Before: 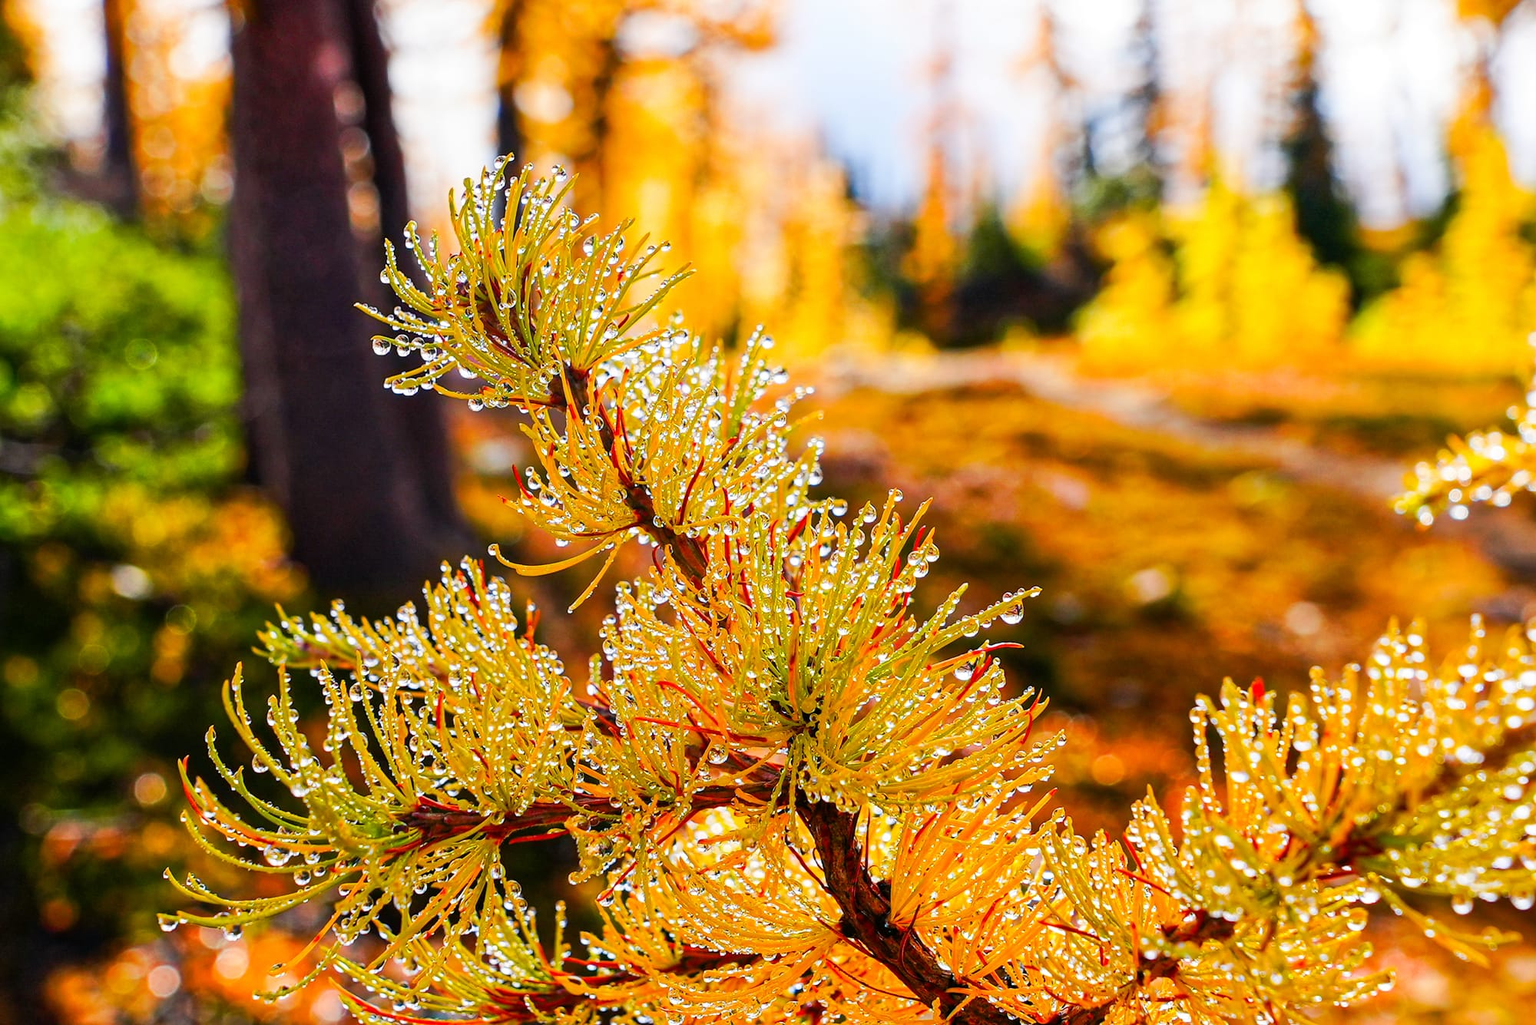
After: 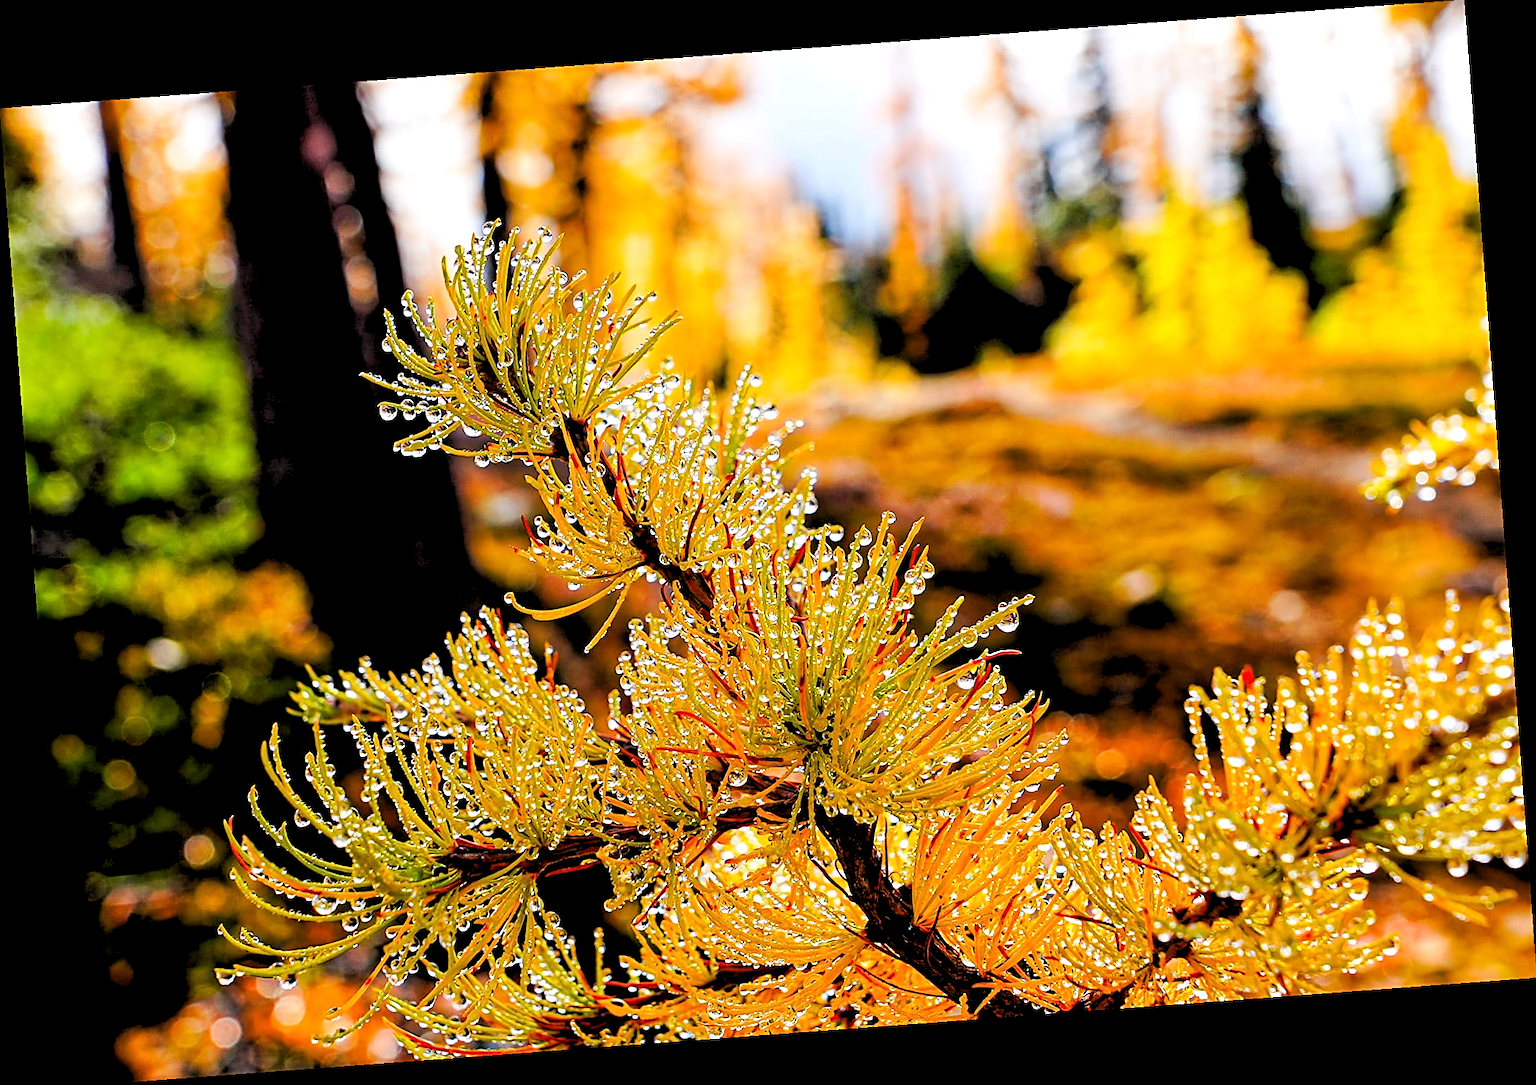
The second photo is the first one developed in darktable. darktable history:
sharpen: on, module defaults
rgb levels: levels [[0.034, 0.472, 0.904], [0, 0.5, 1], [0, 0.5, 1]]
rotate and perspective: rotation -4.25°, automatic cropping off
